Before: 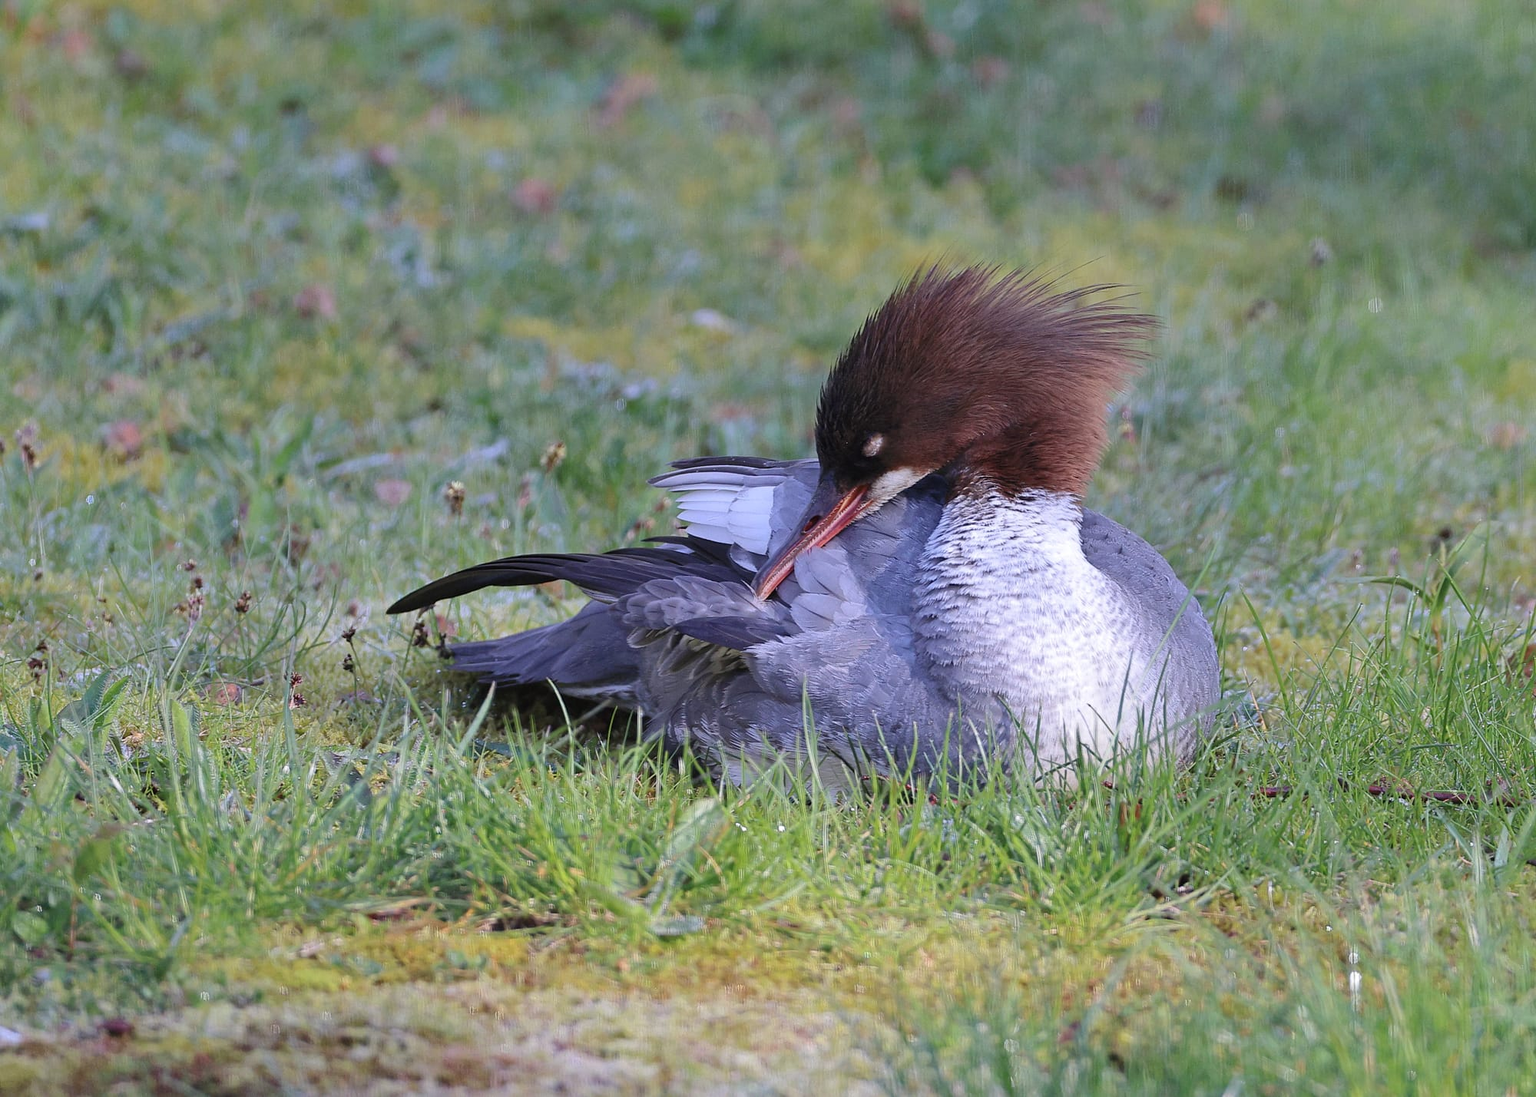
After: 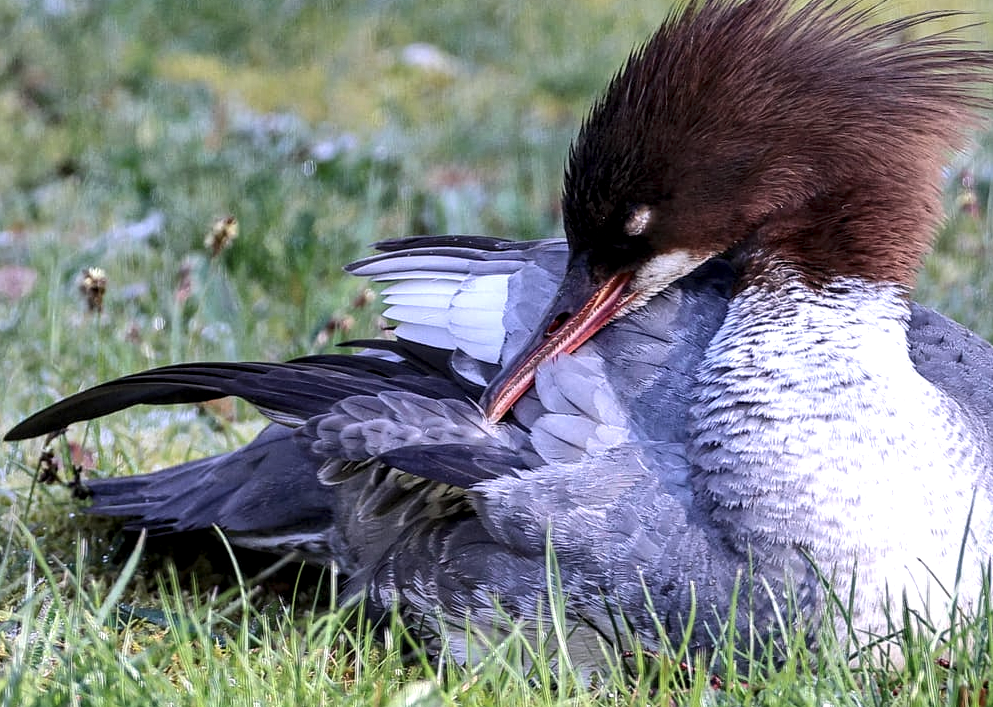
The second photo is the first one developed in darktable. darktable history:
shadows and highlights: radius 336.02, shadows 65.24, highlights 5.84, compress 87.29%, soften with gaussian
tone equalizer: -8 EV -0.438 EV, -7 EV -0.393 EV, -6 EV -0.352 EV, -5 EV -0.245 EV, -3 EV 0.2 EV, -2 EV 0.338 EV, -1 EV 0.374 EV, +0 EV 0.427 EV, edges refinement/feathering 500, mask exposure compensation -1.57 EV, preserve details no
local contrast: detail 150%
crop: left 24.999%, top 25.142%, right 25.35%, bottom 25.371%
